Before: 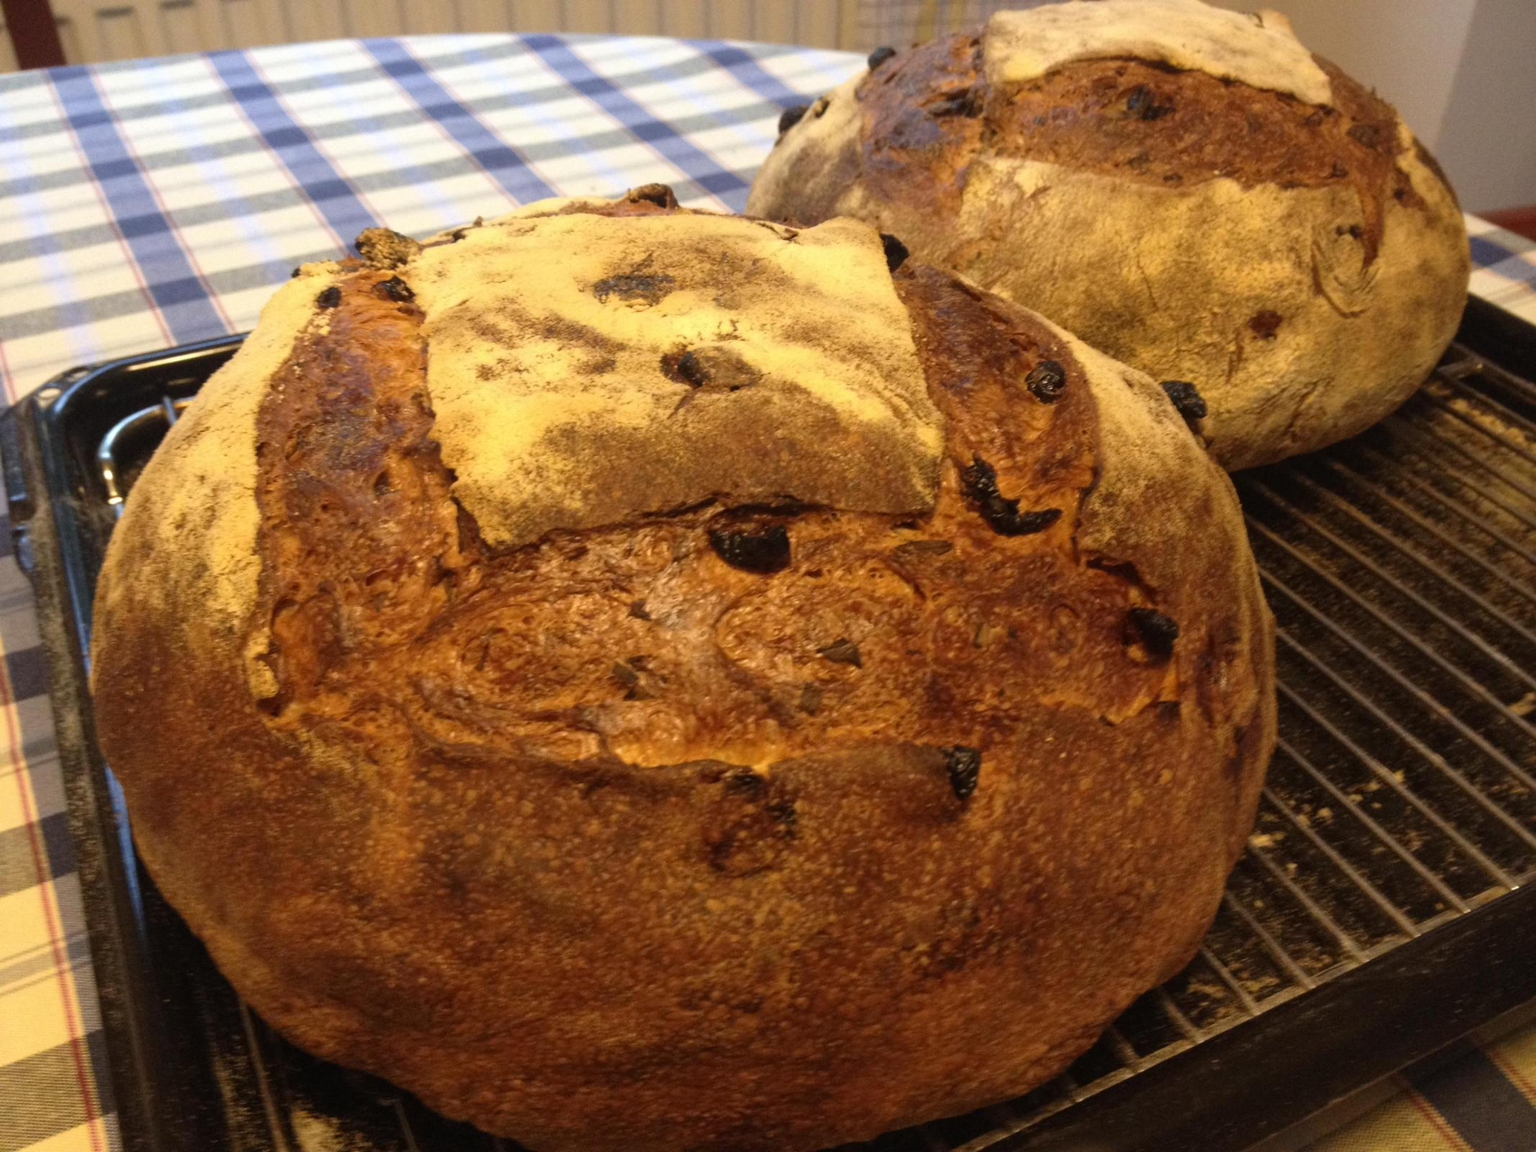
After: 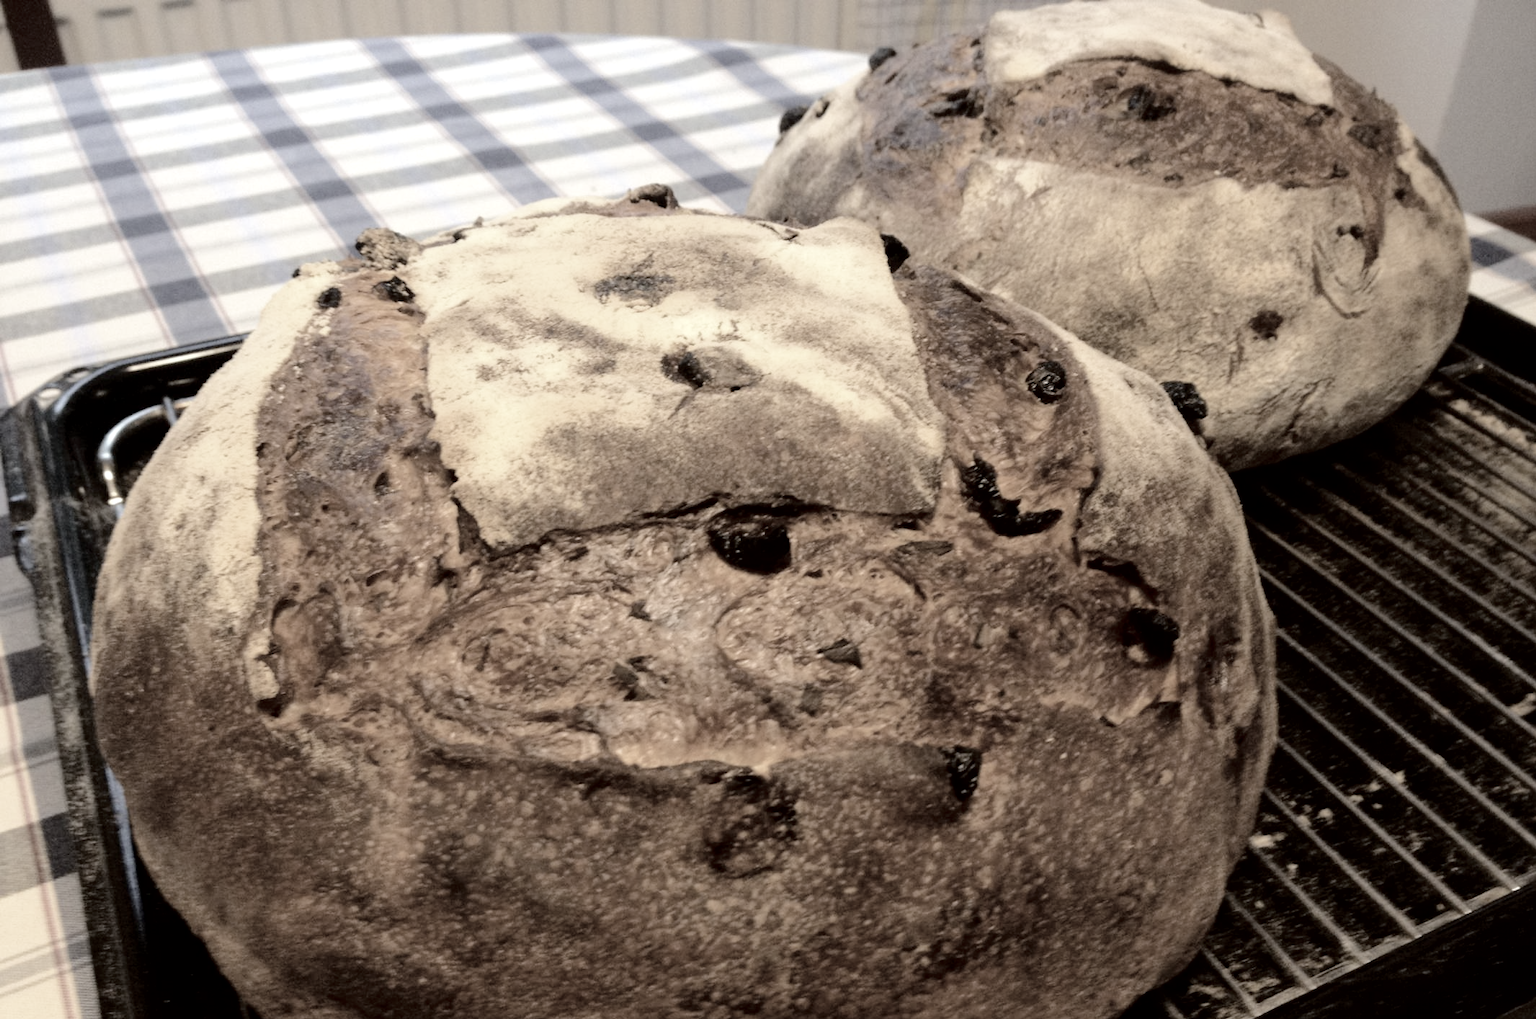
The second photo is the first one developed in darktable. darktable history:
tone curve: curves: ch0 [(0, 0) (0.003, 0.001) (0.011, 0.008) (0.025, 0.015) (0.044, 0.025) (0.069, 0.037) (0.1, 0.056) (0.136, 0.091) (0.177, 0.157) (0.224, 0.231) (0.277, 0.319) (0.335, 0.4) (0.399, 0.493) (0.468, 0.571) (0.543, 0.645) (0.623, 0.706) (0.709, 0.77) (0.801, 0.838) (0.898, 0.918) (1, 1)], color space Lab, independent channels, preserve colors none
color correction: highlights b* 0.063, saturation 0.207
crop and rotate: top 0%, bottom 11.51%
exposure: black level correction 0.009, exposure 0.115 EV, compensate exposure bias true, compensate highlight preservation false
velvia: on, module defaults
